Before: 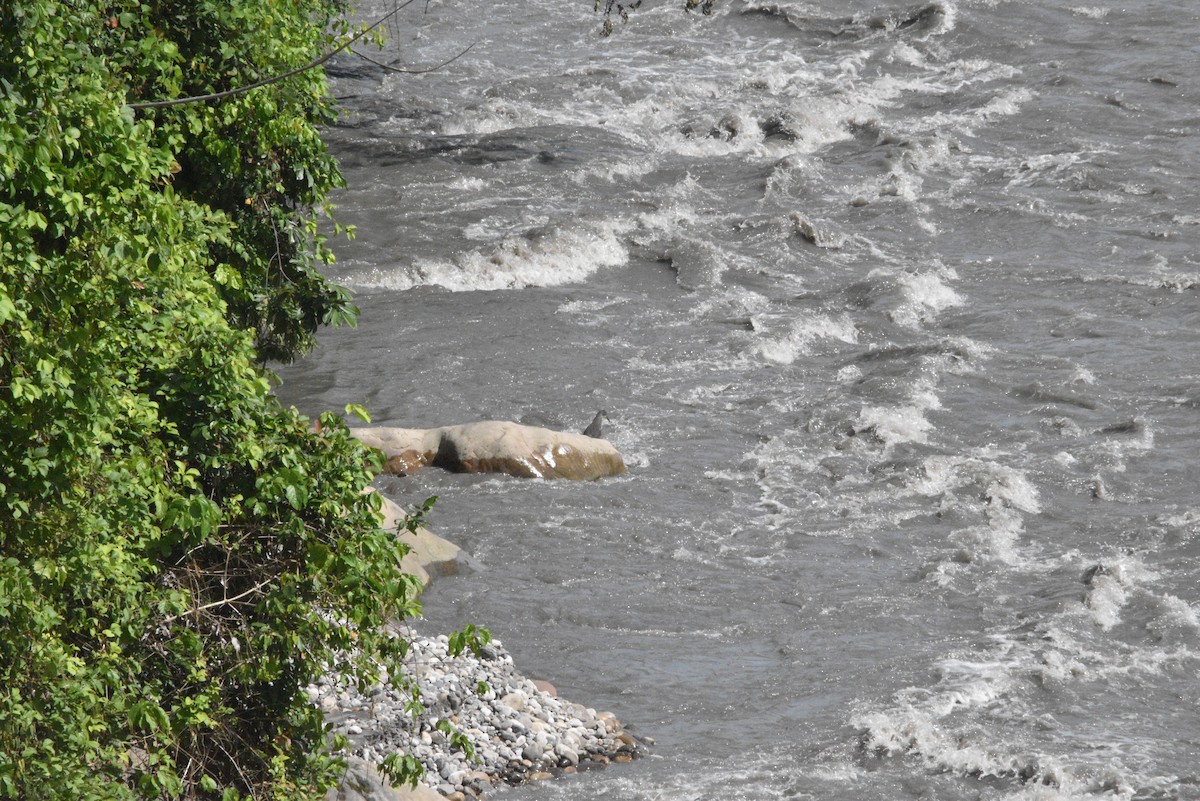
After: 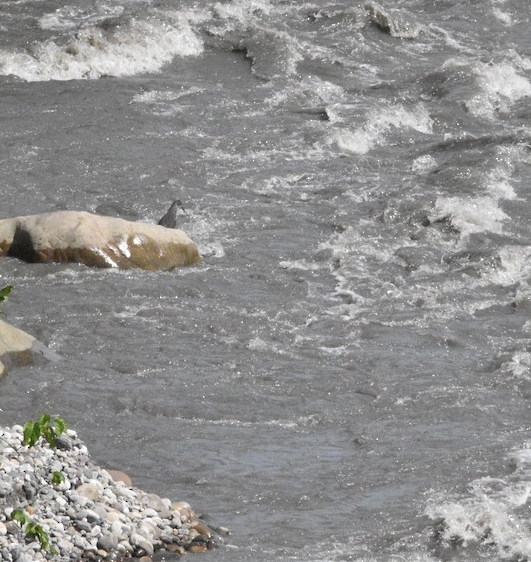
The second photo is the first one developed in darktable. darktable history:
crop: left 35.498%, top 26.293%, right 20.226%, bottom 3.427%
levels: levels [0, 0.51, 1]
